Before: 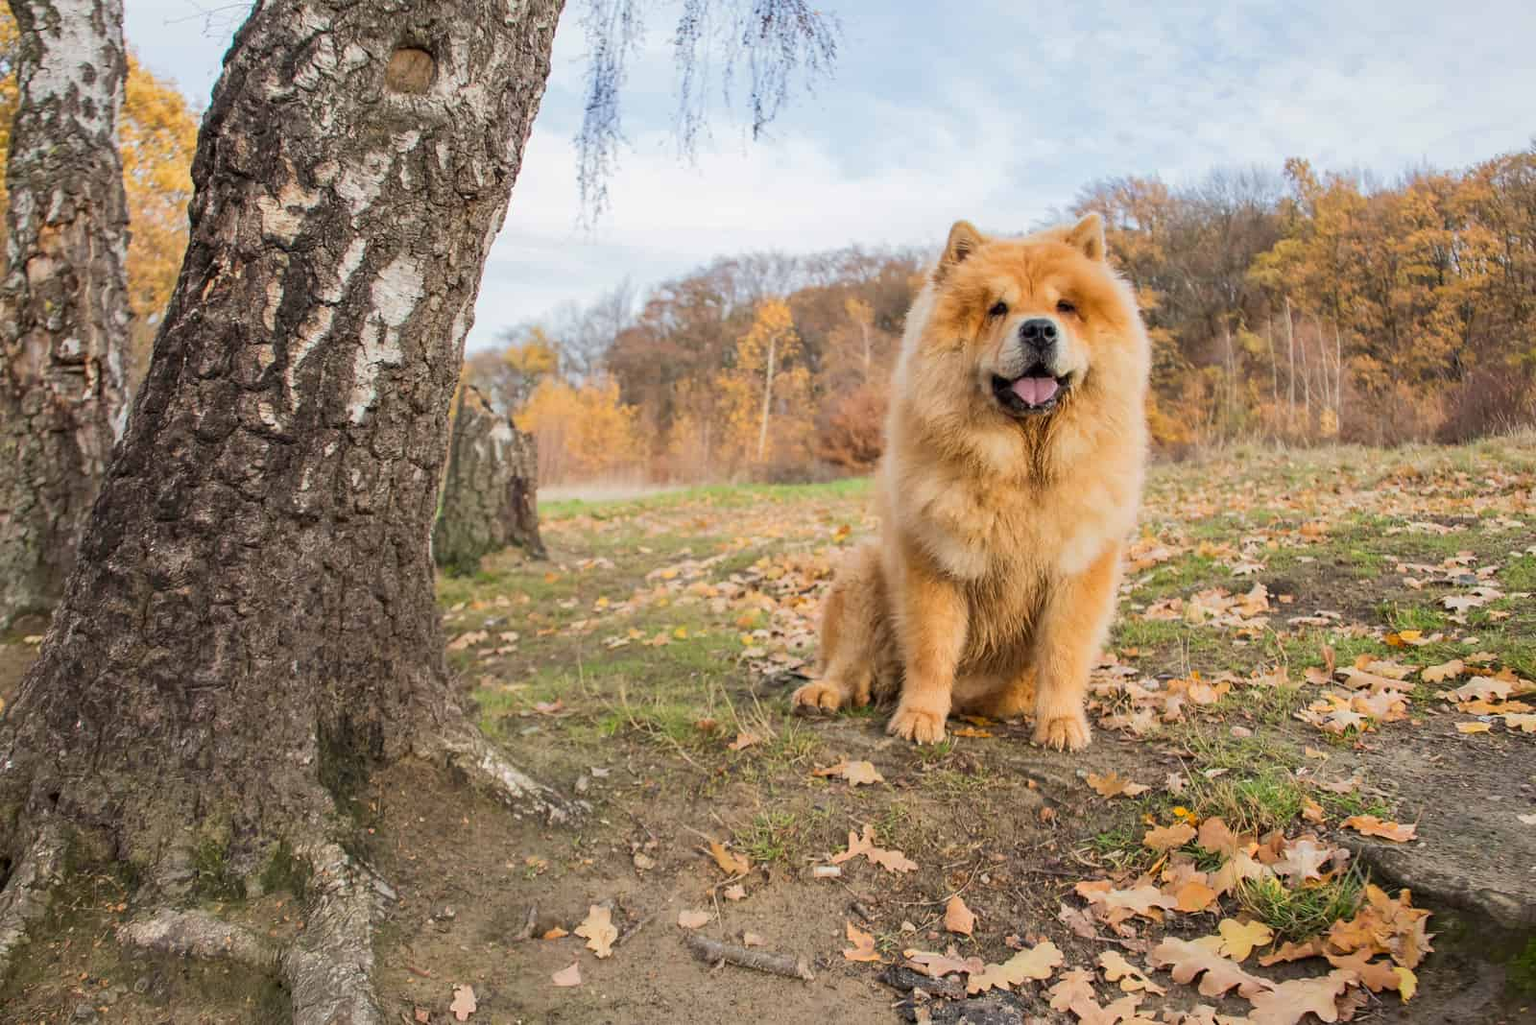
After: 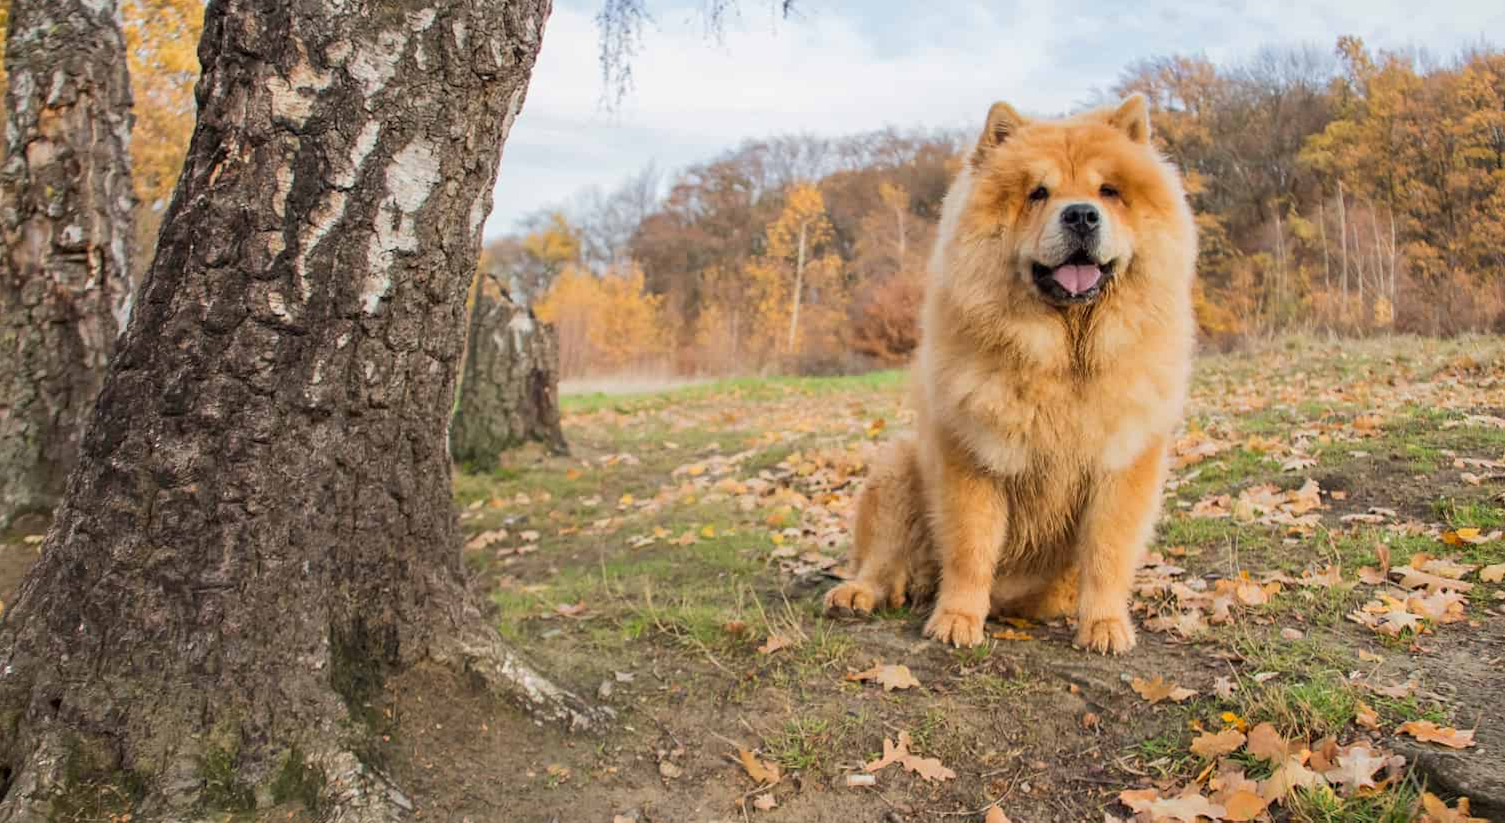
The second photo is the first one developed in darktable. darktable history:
crop and rotate: angle 0.073°, top 11.93%, right 5.697%, bottom 10.772%
